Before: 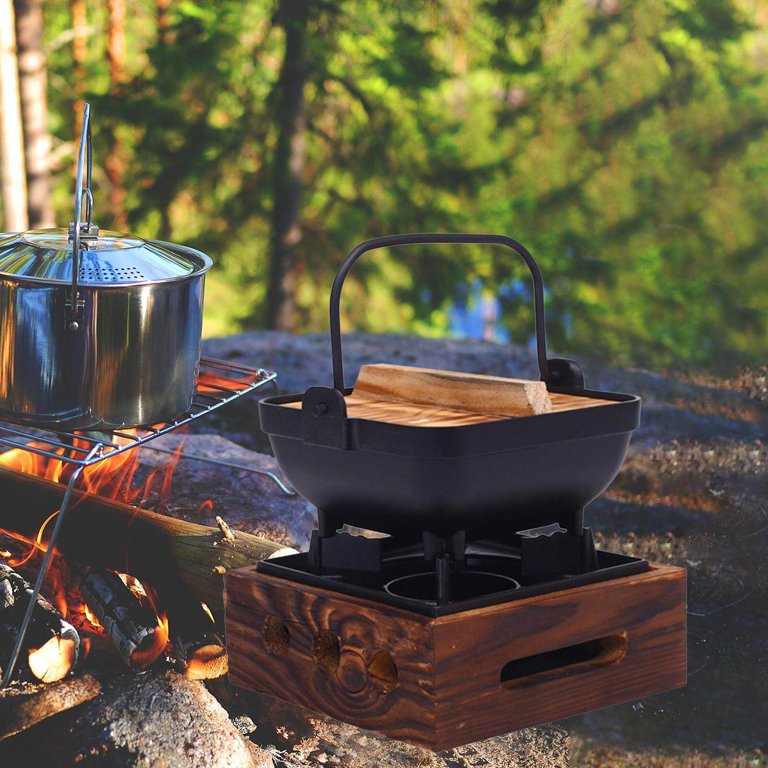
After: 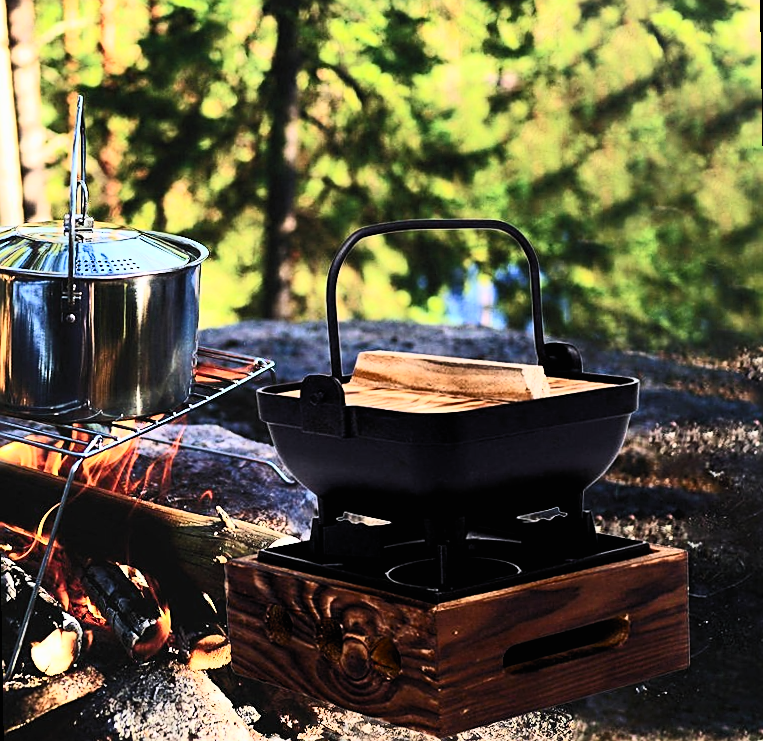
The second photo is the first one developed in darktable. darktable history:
sharpen: on, module defaults
contrast brightness saturation: contrast 0.62, brightness 0.34, saturation 0.14
white balance: emerald 1
filmic rgb: black relative exposure -3.86 EV, white relative exposure 3.48 EV, hardness 2.63, contrast 1.103
rotate and perspective: rotation -1°, crop left 0.011, crop right 0.989, crop top 0.025, crop bottom 0.975
